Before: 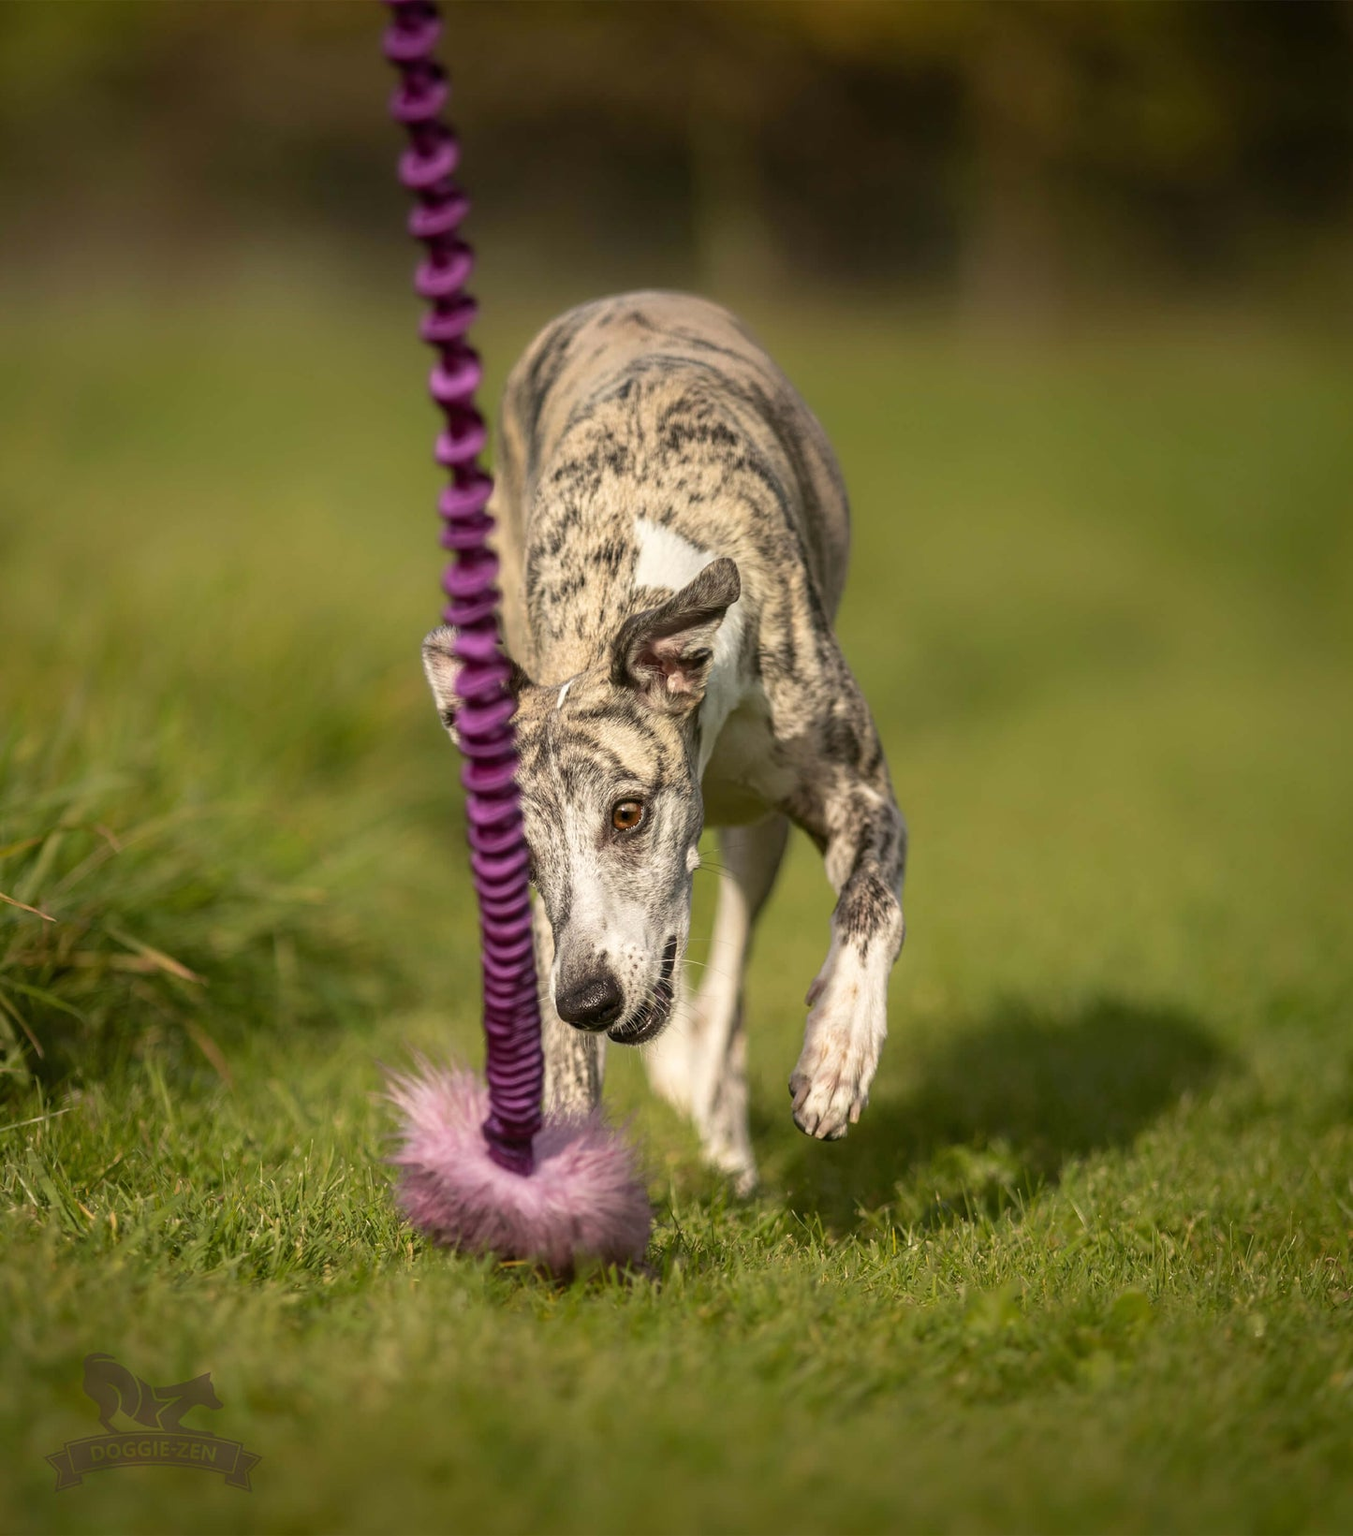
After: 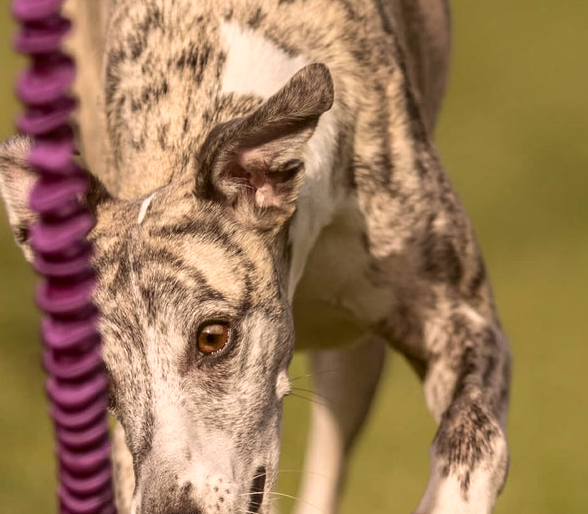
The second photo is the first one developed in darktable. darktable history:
crop: left 31.682%, top 32.509%, right 27.596%, bottom 36.147%
color correction: highlights a* 10.24, highlights b* 9.64, shadows a* 8.37, shadows b* 7.61, saturation 0.825
